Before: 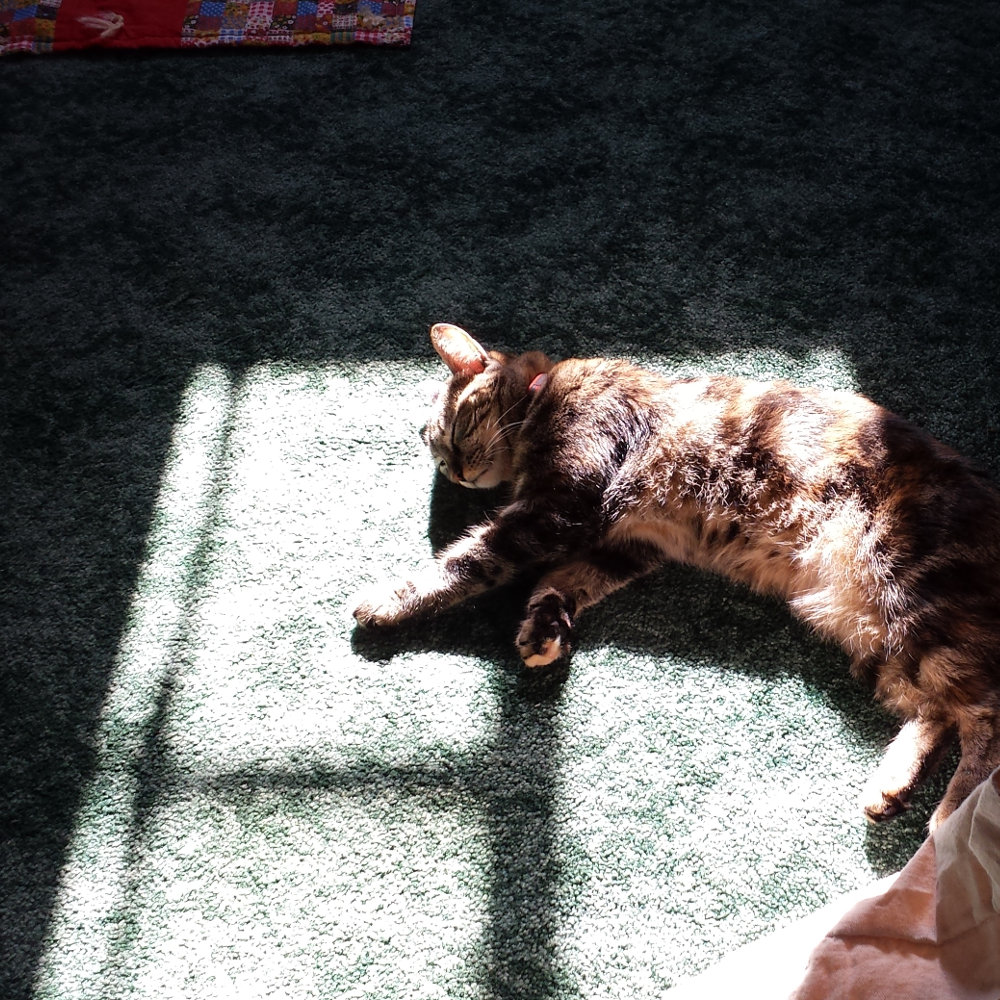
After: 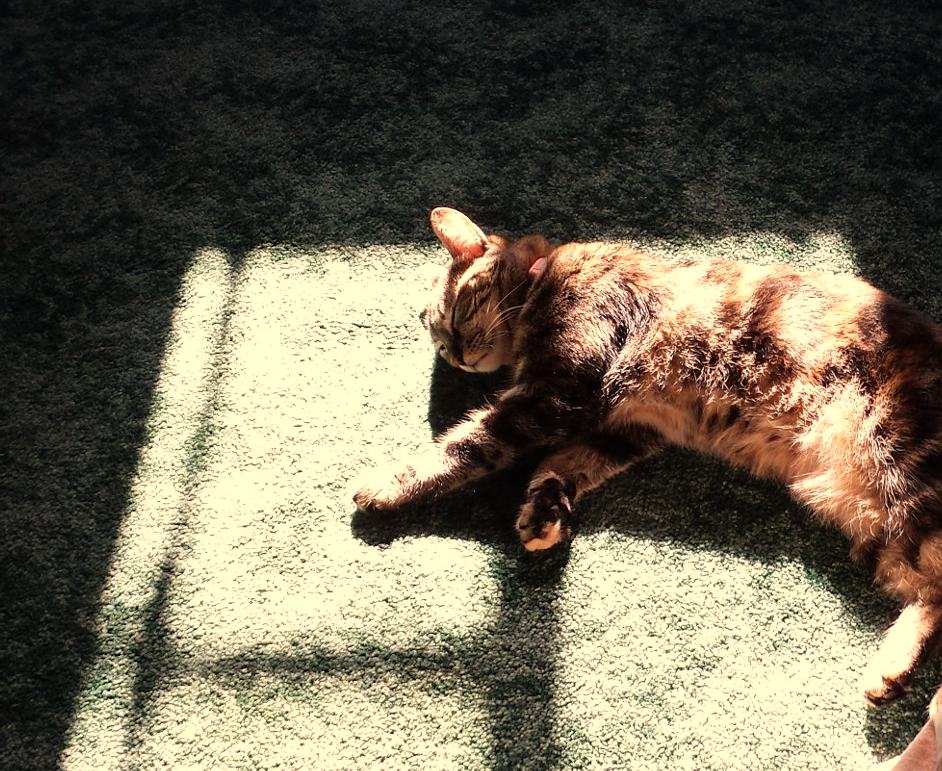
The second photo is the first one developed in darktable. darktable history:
crop and rotate: angle 0.03°, top 11.643%, right 5.651%, bottom 11.189%
color balance: output saturation 98.5%
white balance: red 1.123, blue 0.83
tone equalizer: on, module defaults
